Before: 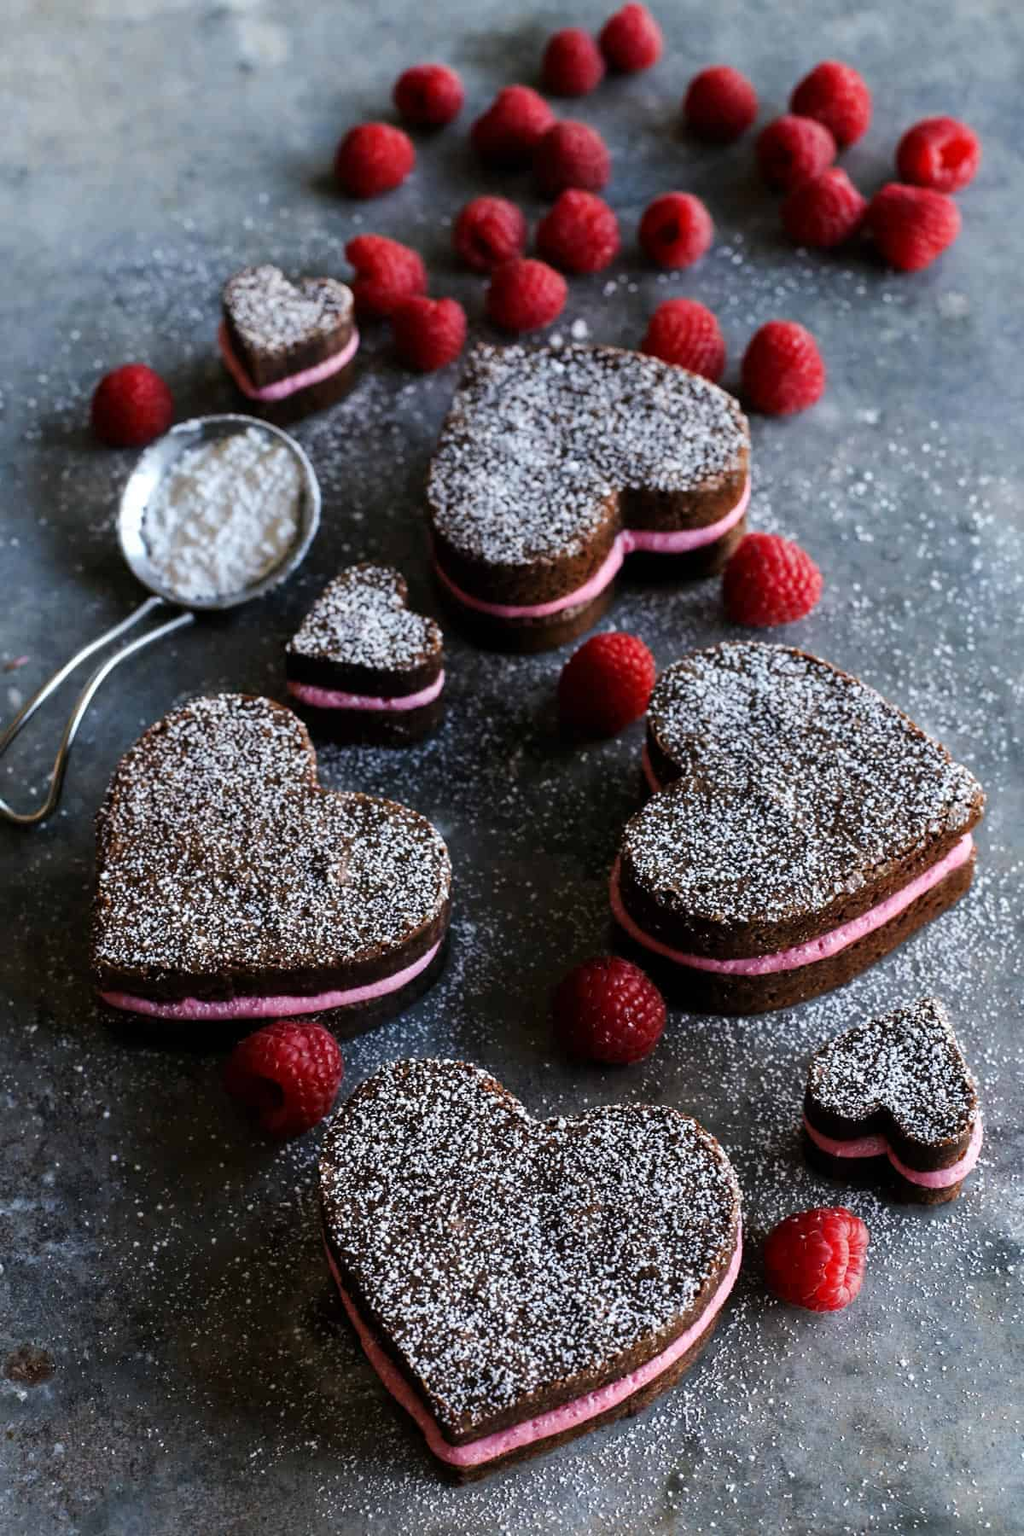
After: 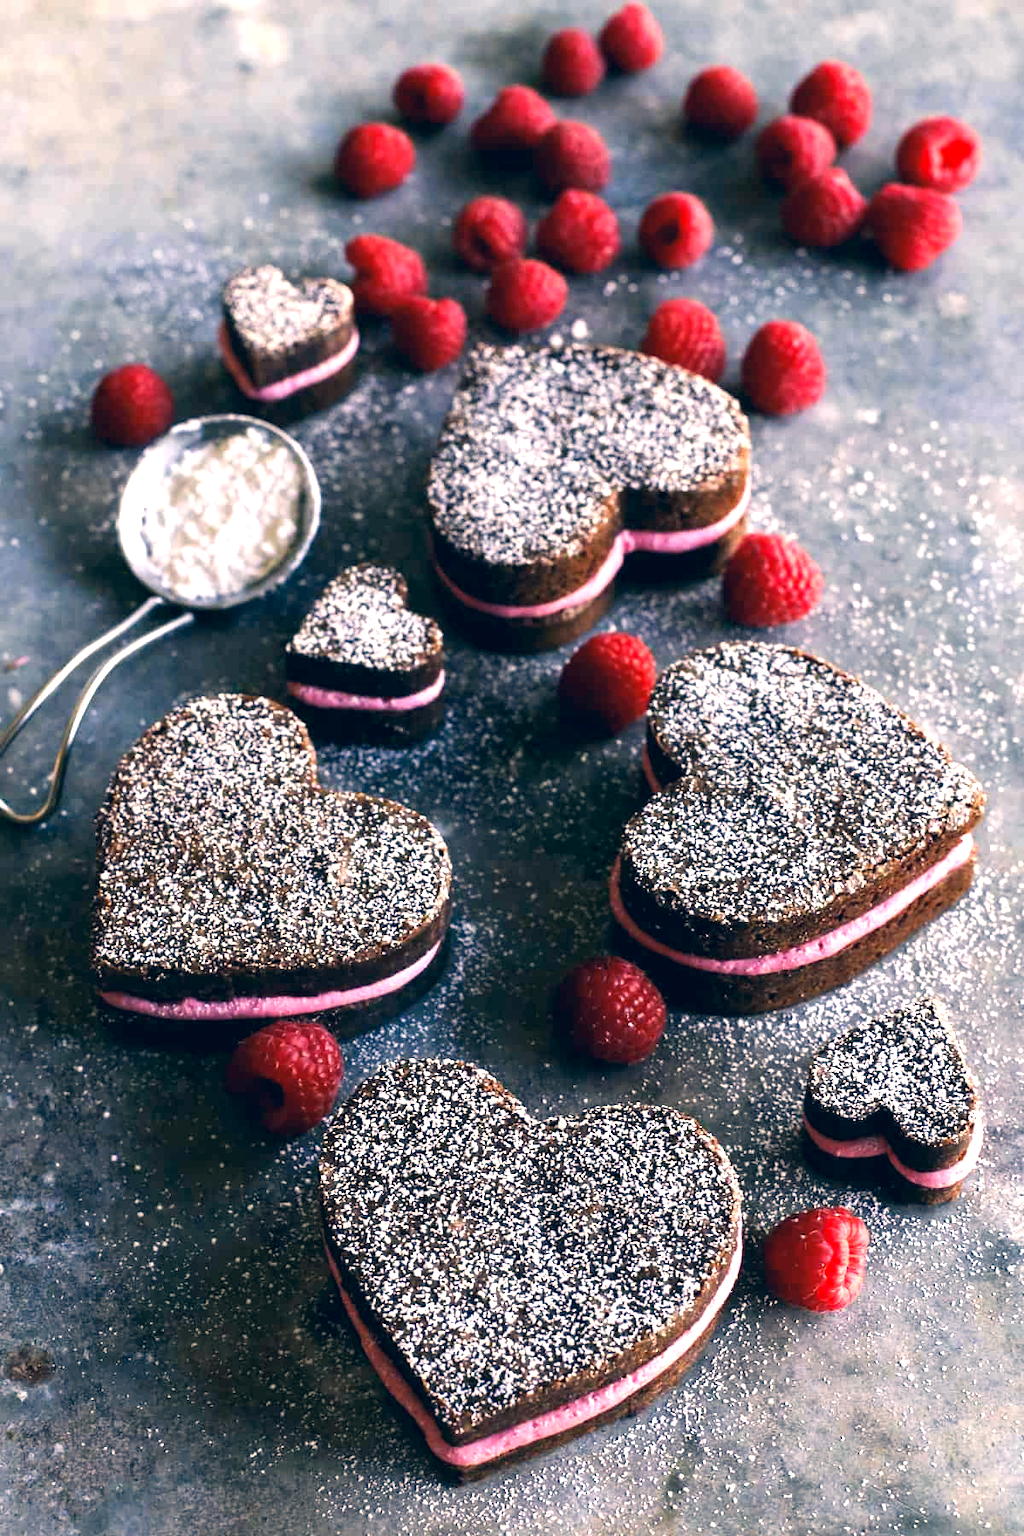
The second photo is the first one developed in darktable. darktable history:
exposure: black level correction 0, exposure 1.001 EV, compensate highlight preservation false
color correction: highlights a* 10.35, highlights b* 14.59, shadows a* -10.07, shadows b* -14.98
